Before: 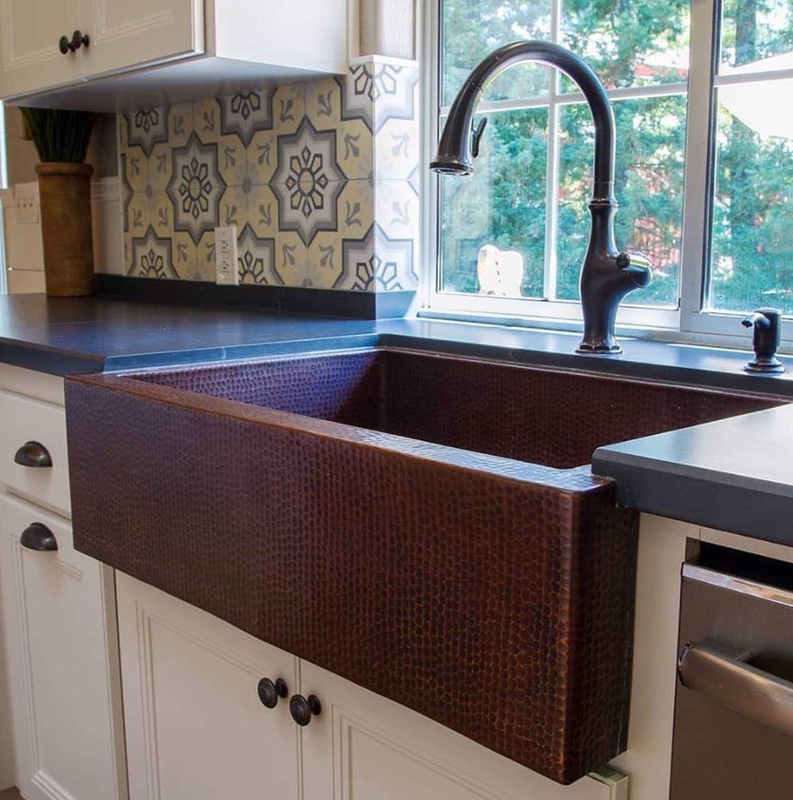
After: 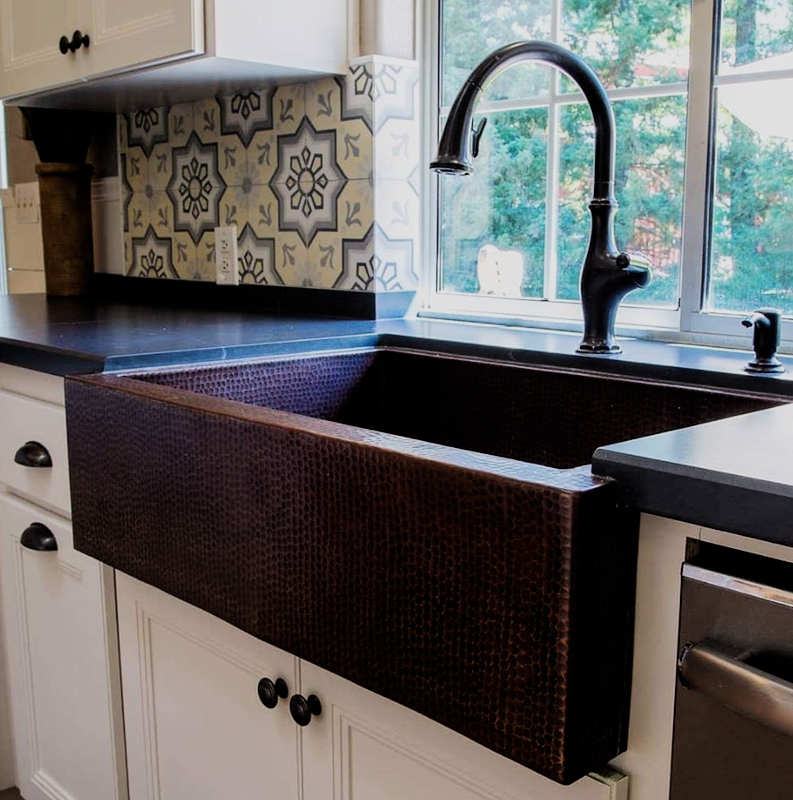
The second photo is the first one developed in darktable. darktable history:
filmic rgb: black relative exposure -5.1 EV, white relative exposure 3.98 EV, hardness 2.88, contrast 1.301, highlights saturation mix -30.45%, iterations of high-quality reconstruction 10
